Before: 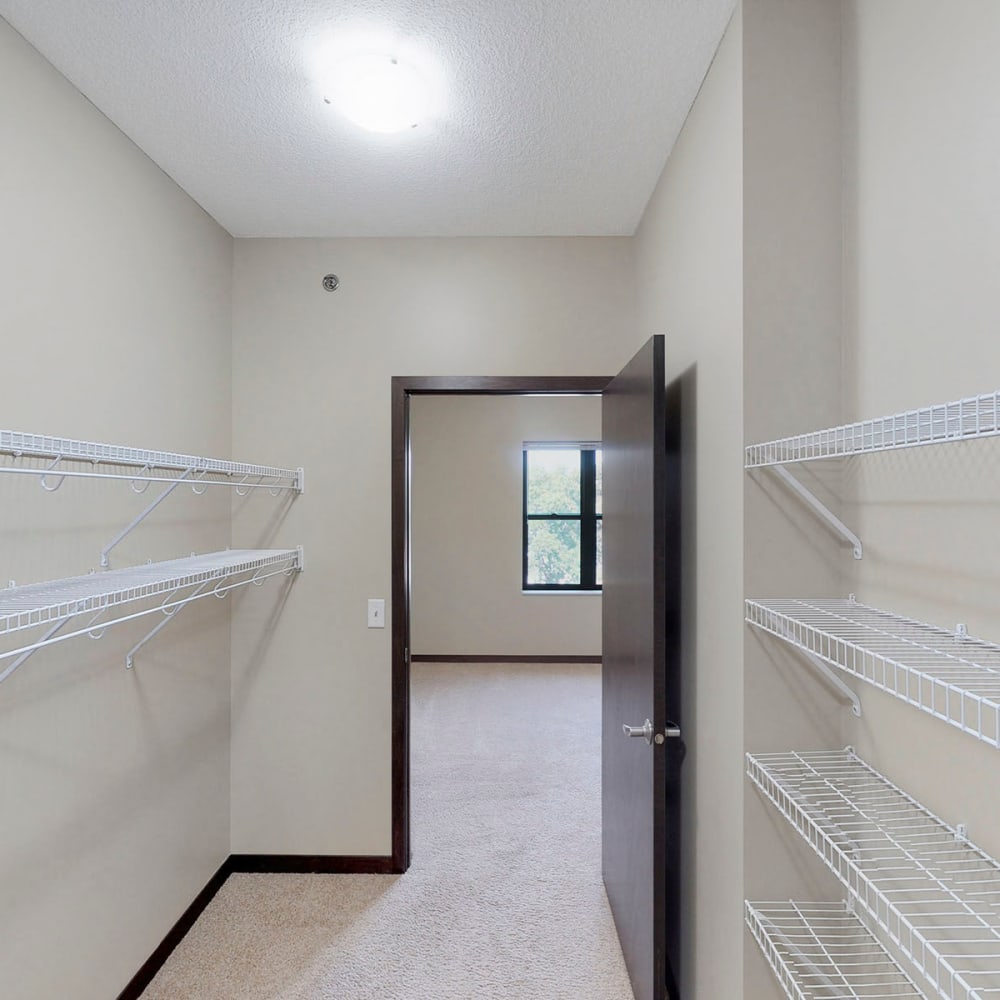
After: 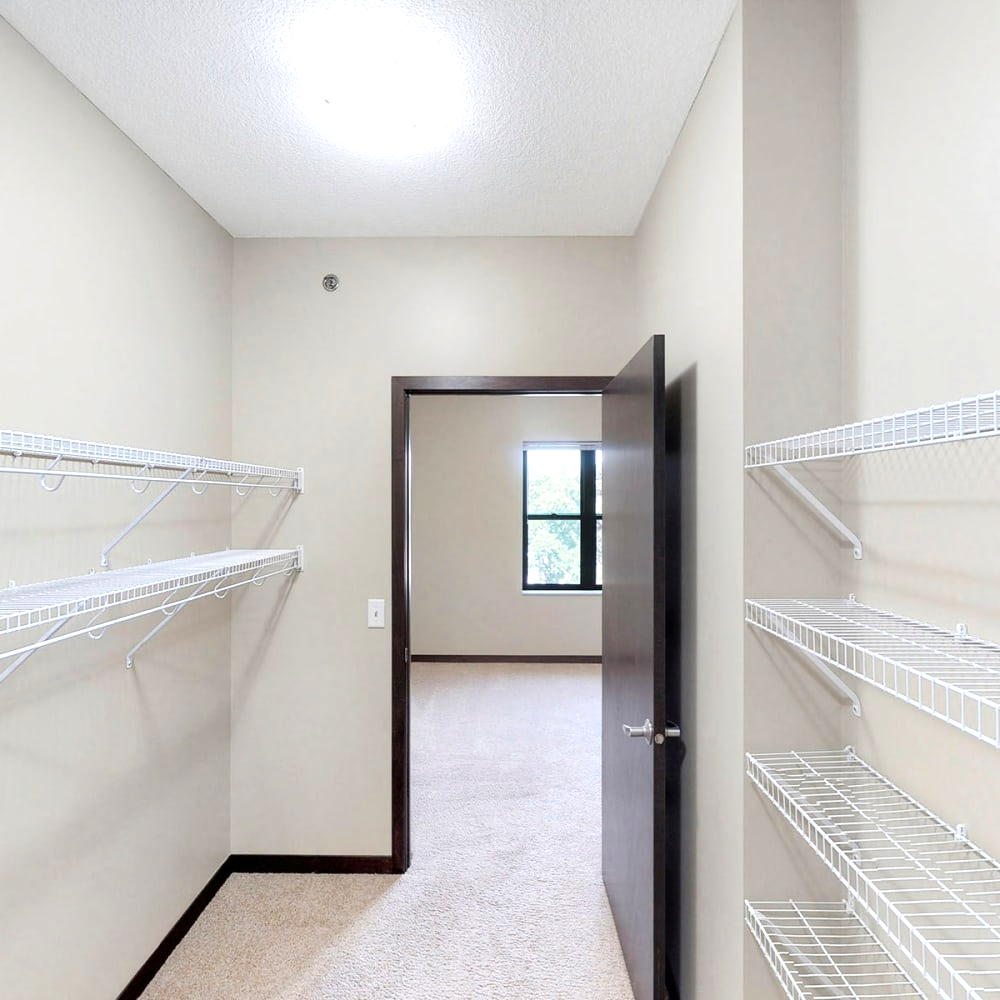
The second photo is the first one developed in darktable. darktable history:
levels: levels [0, 0.476, 0.951]
tone equalizer: -8 EV -0.439 EV, -7 EV -0.412 EV, -6 EV -0.363 EV, -5 EV -0.24 EV, -3 EV 0.253 EV, -2 EV 0.36 EV, -1 EV 0.392 EV, +0 EV 0.434 EV
